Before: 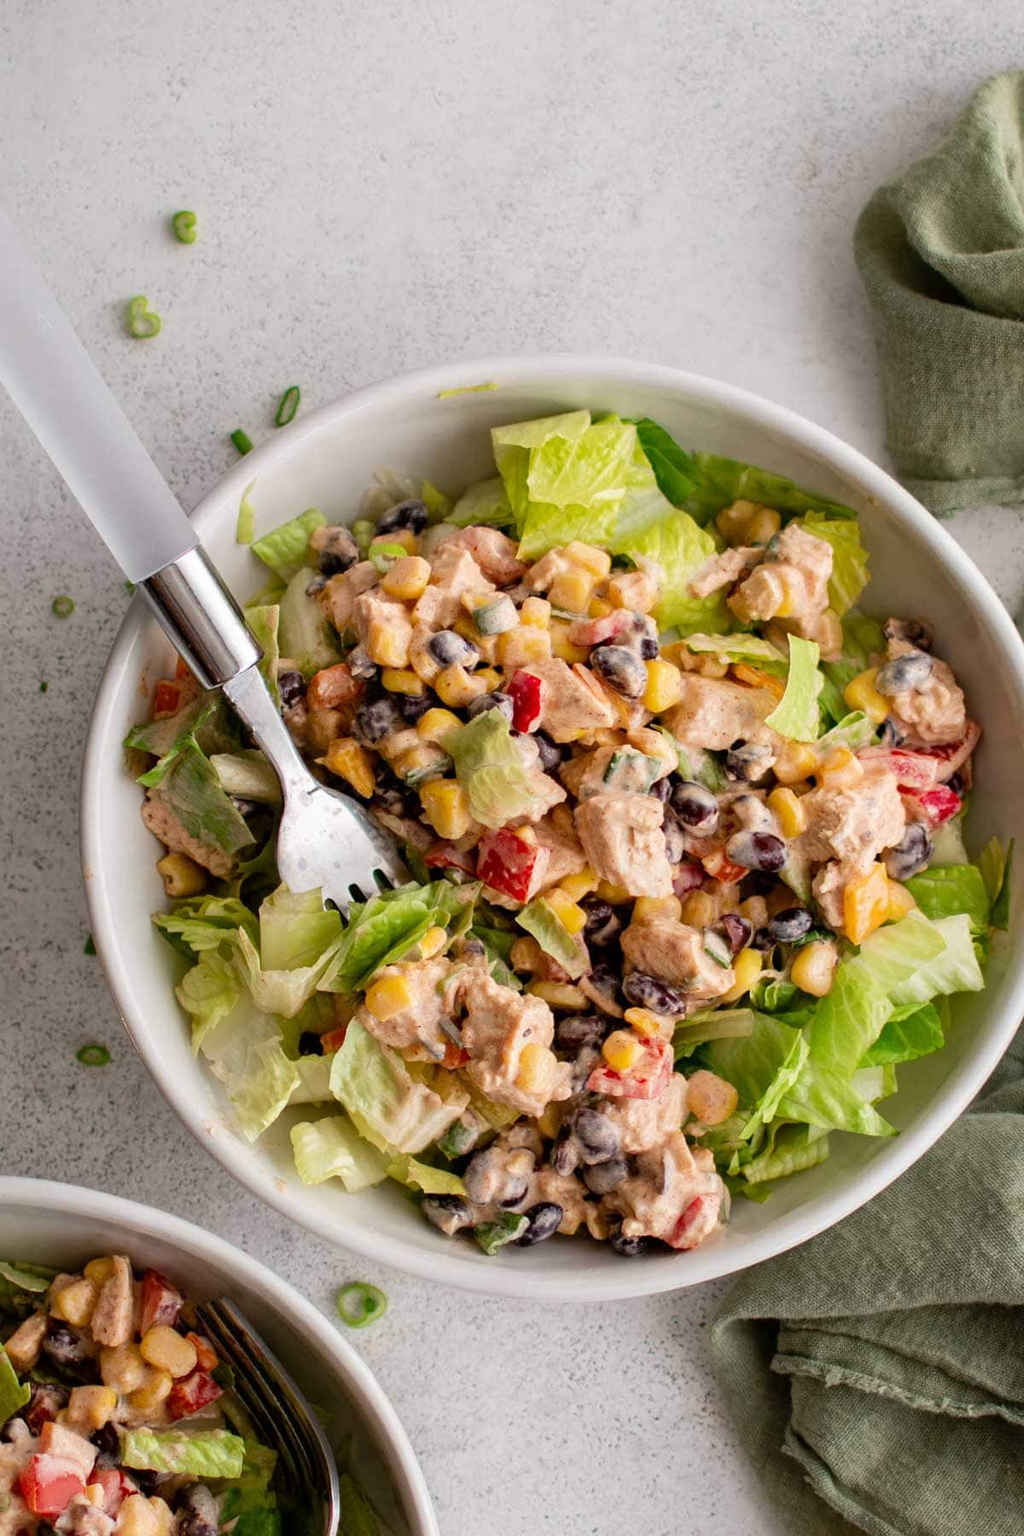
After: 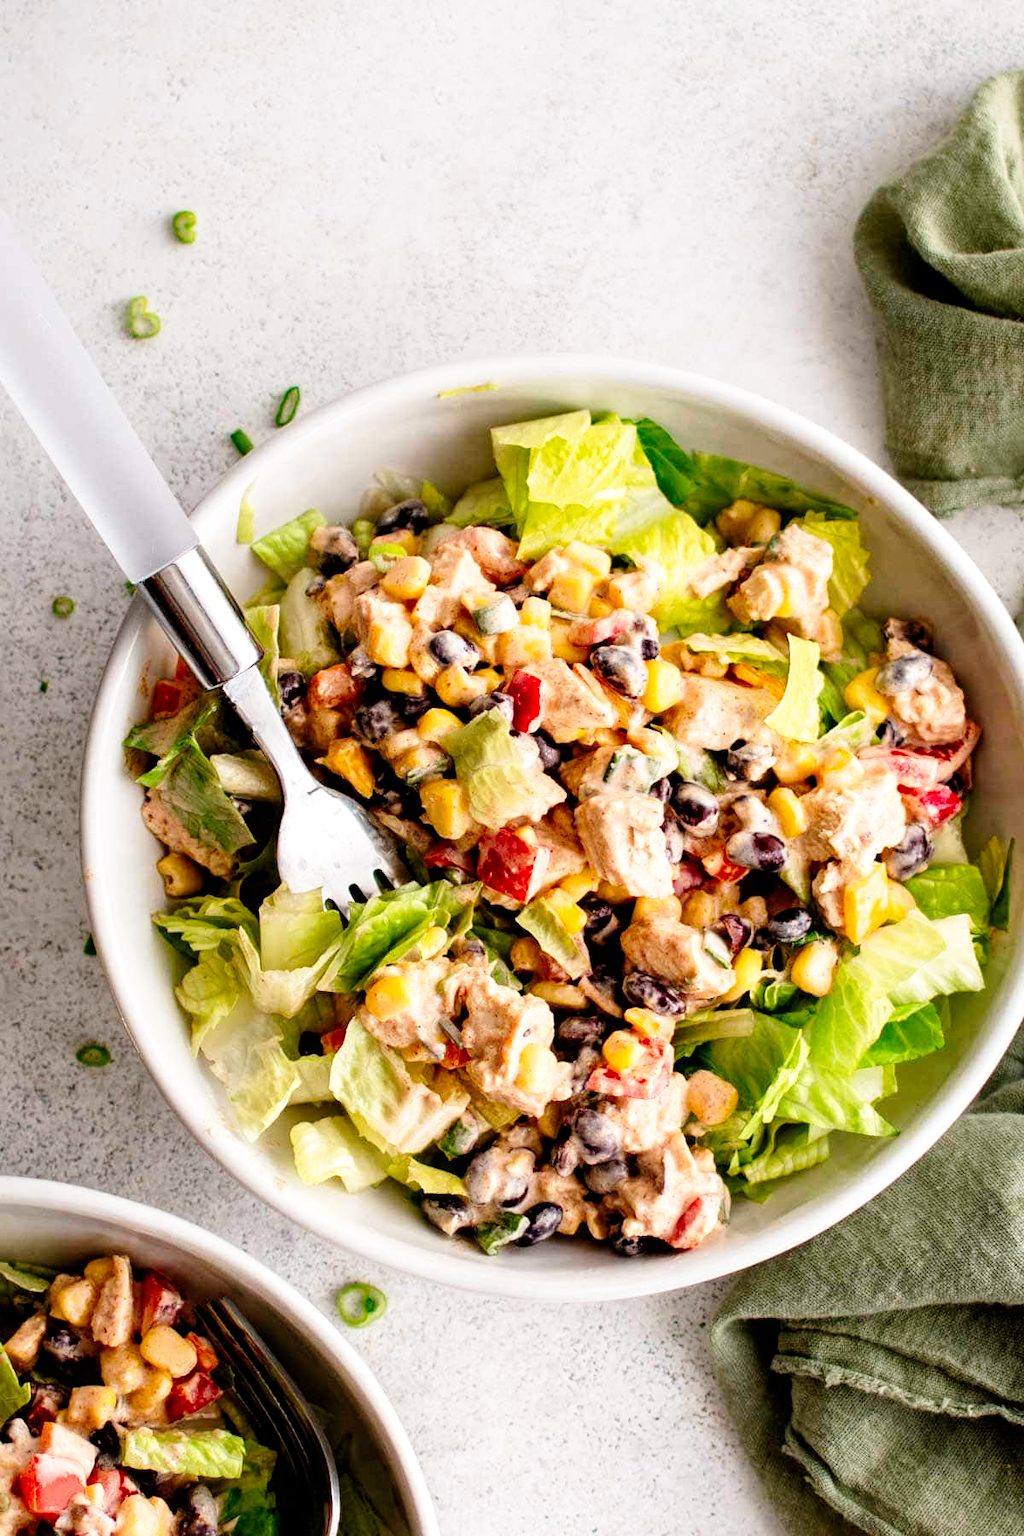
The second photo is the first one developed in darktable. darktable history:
tone curve: curves: ch0 [(0, 0.016) (0.11, 0.039) (0.259, 0.235) (0.383, 0.437) (0.499, 0.597) (0.733, 0.867) (0.843, 0.948) (1, 1)], preserve colors none
local contrast: highlights 106%, shadows 100%, detail 120%, midtone range 0.2
